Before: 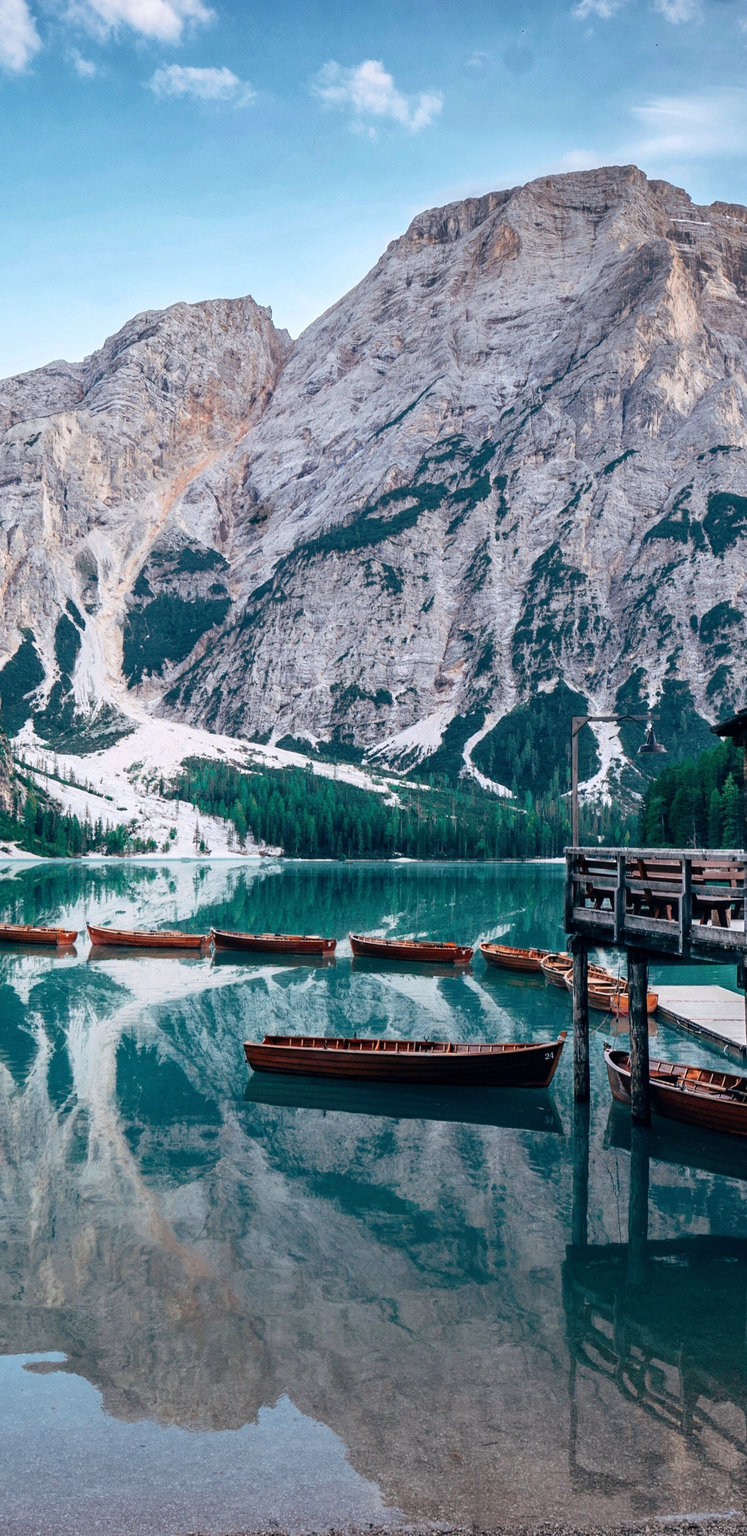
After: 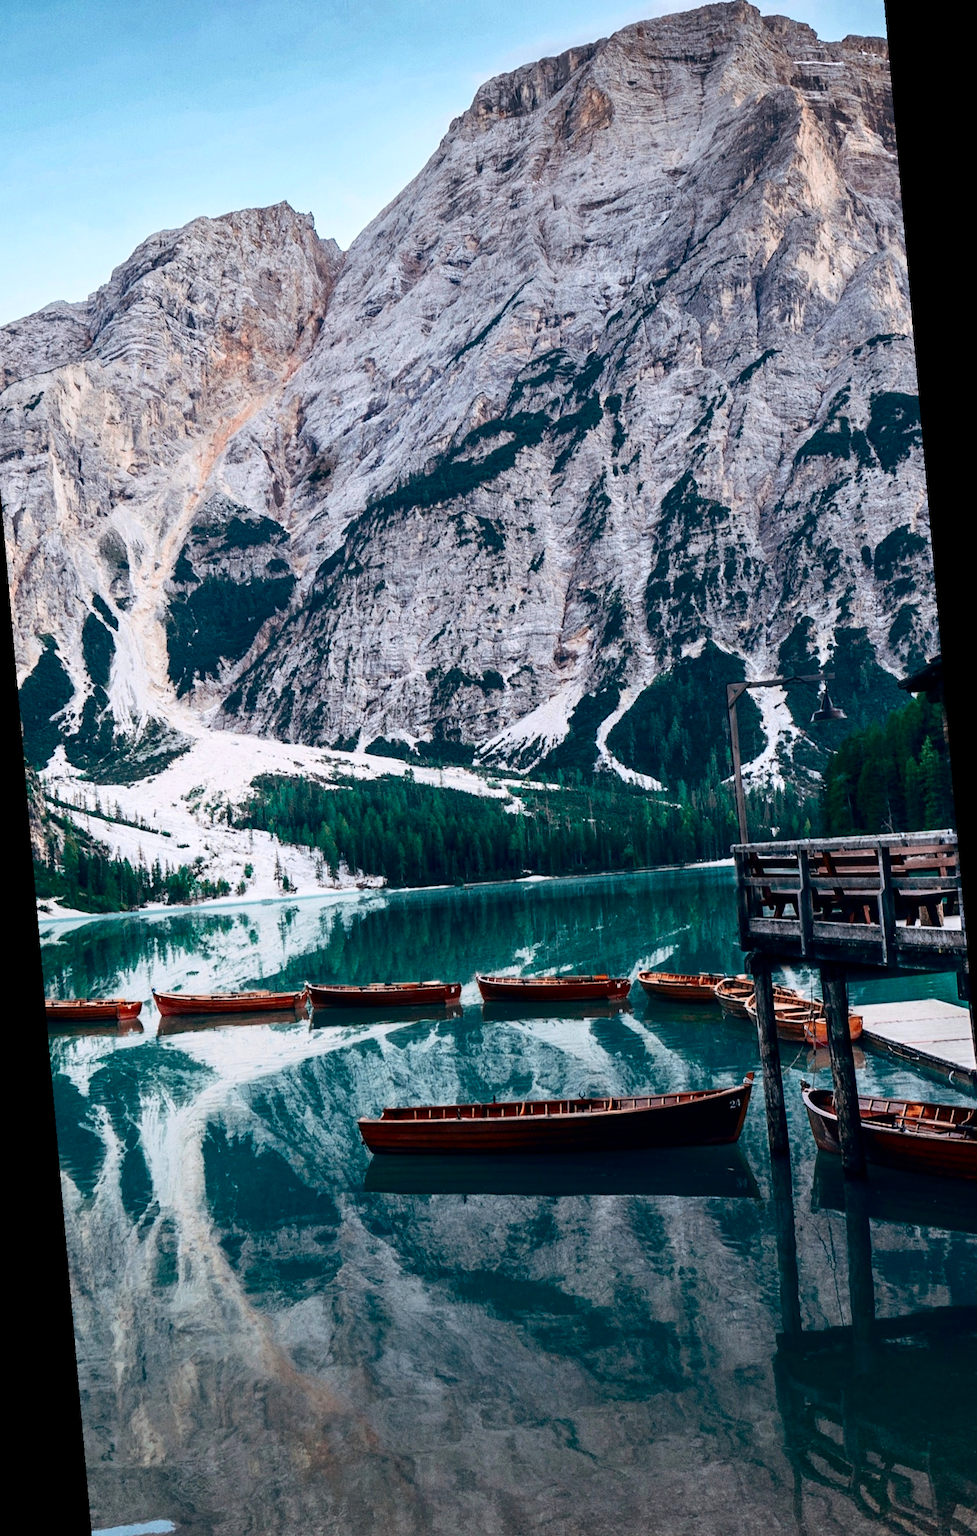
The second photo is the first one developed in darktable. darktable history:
rotate and perspective: rotation -5°, crop left 0.05, crop right 0.952, crop top 0.11, crop bottom 0.89
base curve: exposure shift 0, preserve colors none
contrast brightness saturation: contrast 0.2, brightness -0.11, saturation 0.1
